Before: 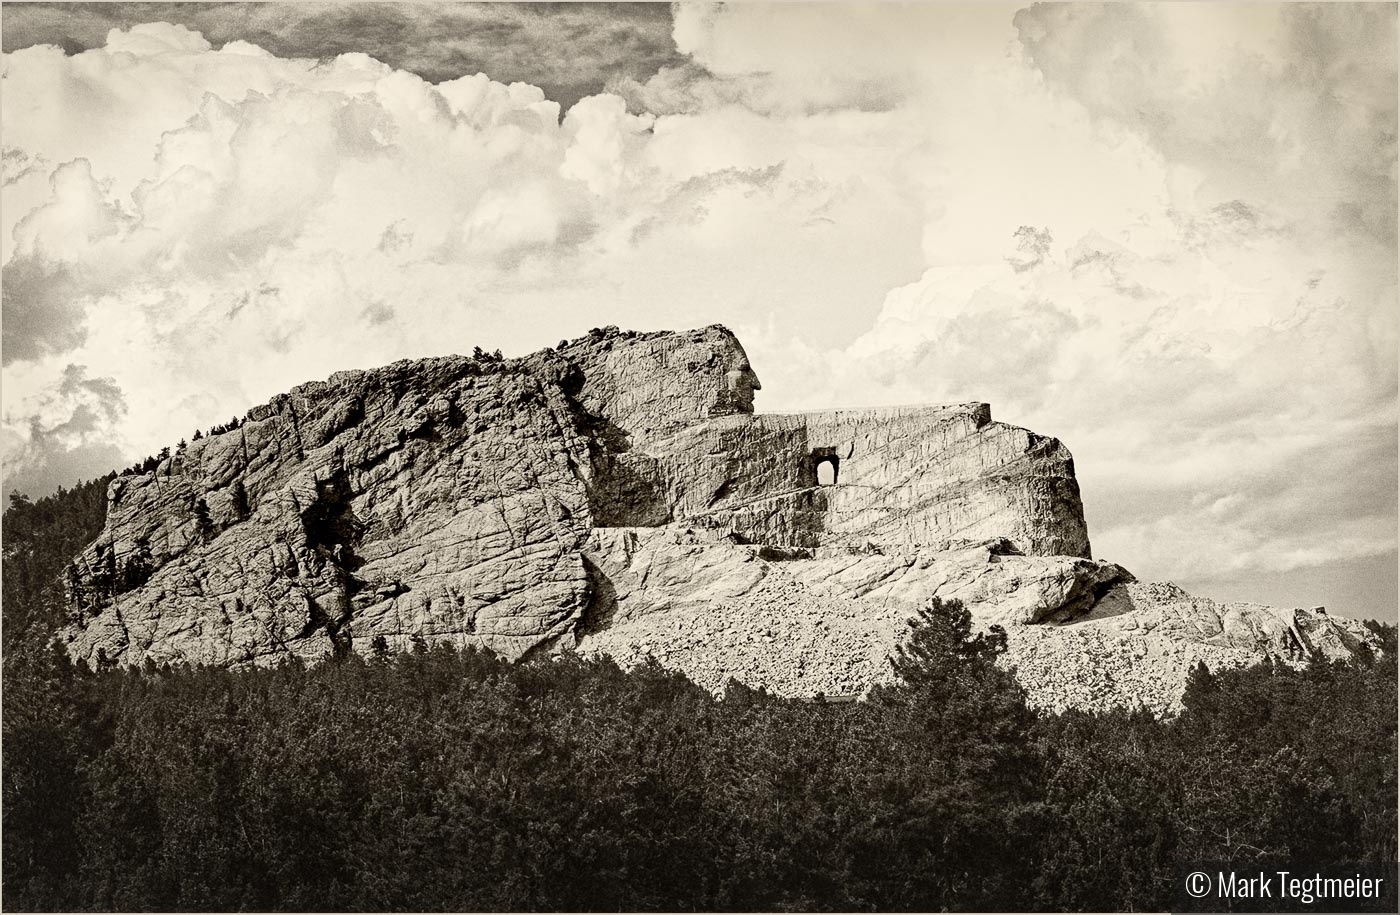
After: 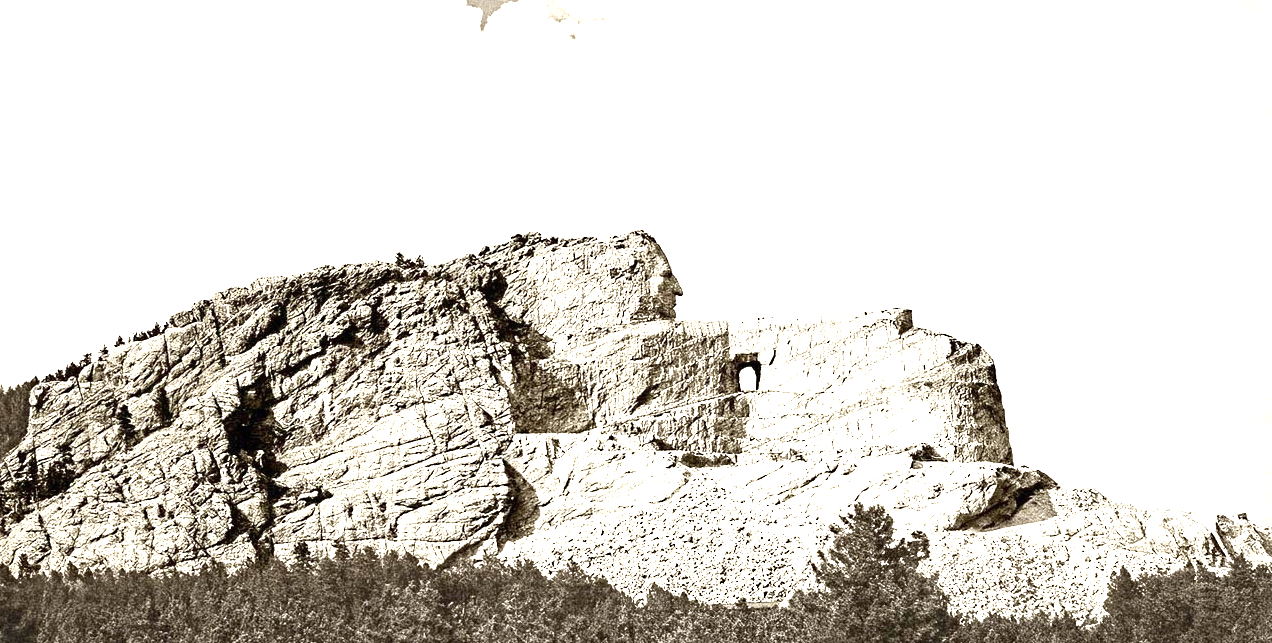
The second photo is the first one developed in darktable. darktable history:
sharpen: radius 2.883, amount 0.868, threshold 47.523
crop: left 5.596%, top 10.314%, right 3.534%, bottom 19.395%
exposure: black level correction 0, exposure 1.6 EV, compensate exposure bias true, compensate highlight preservation false
